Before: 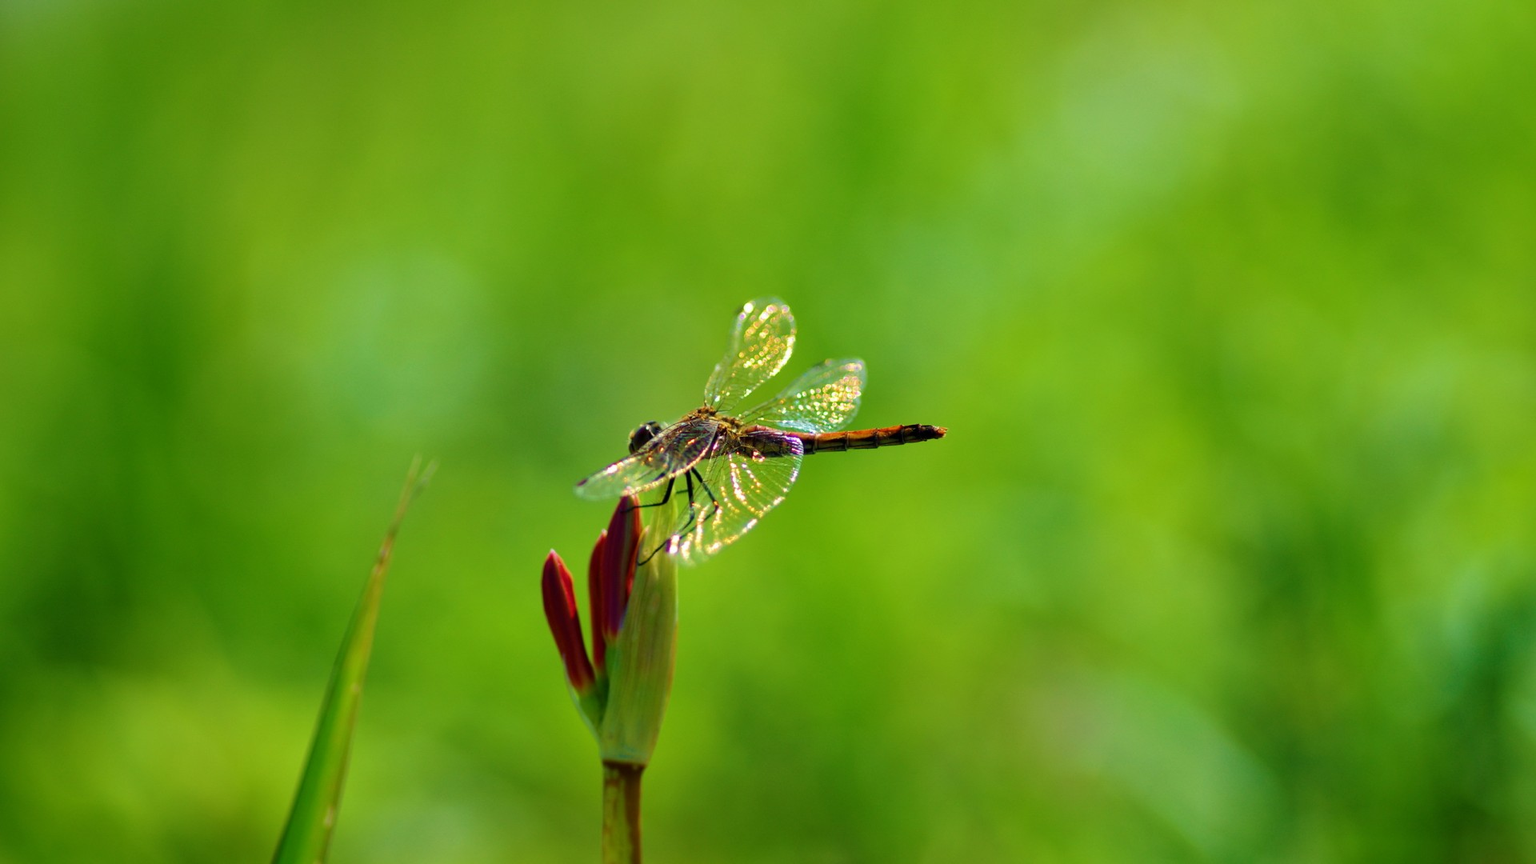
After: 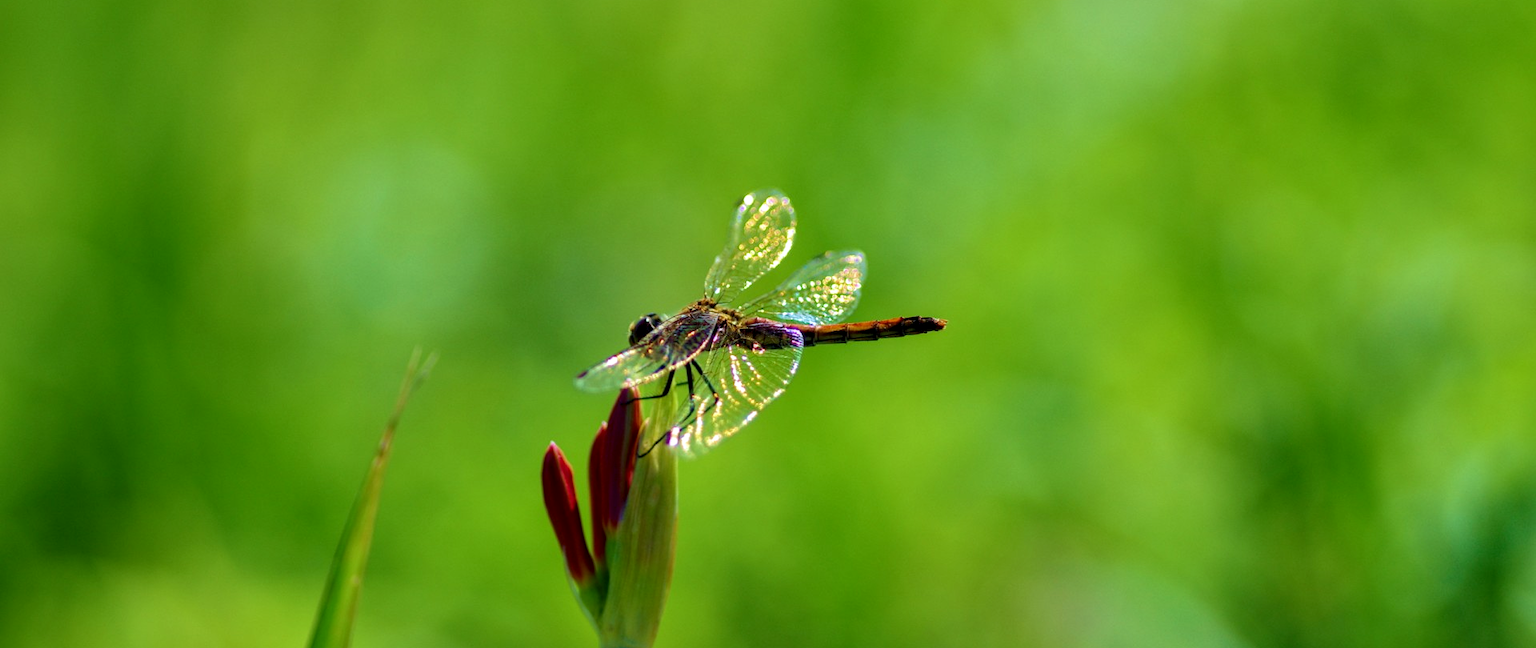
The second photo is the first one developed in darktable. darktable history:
local contrast: shadows 94%
crop and rotate: top 12.5%, bottom 12.5%
velvia: strength 17%
white balance: red 0.967, blue 1.119, emerald 0.756
